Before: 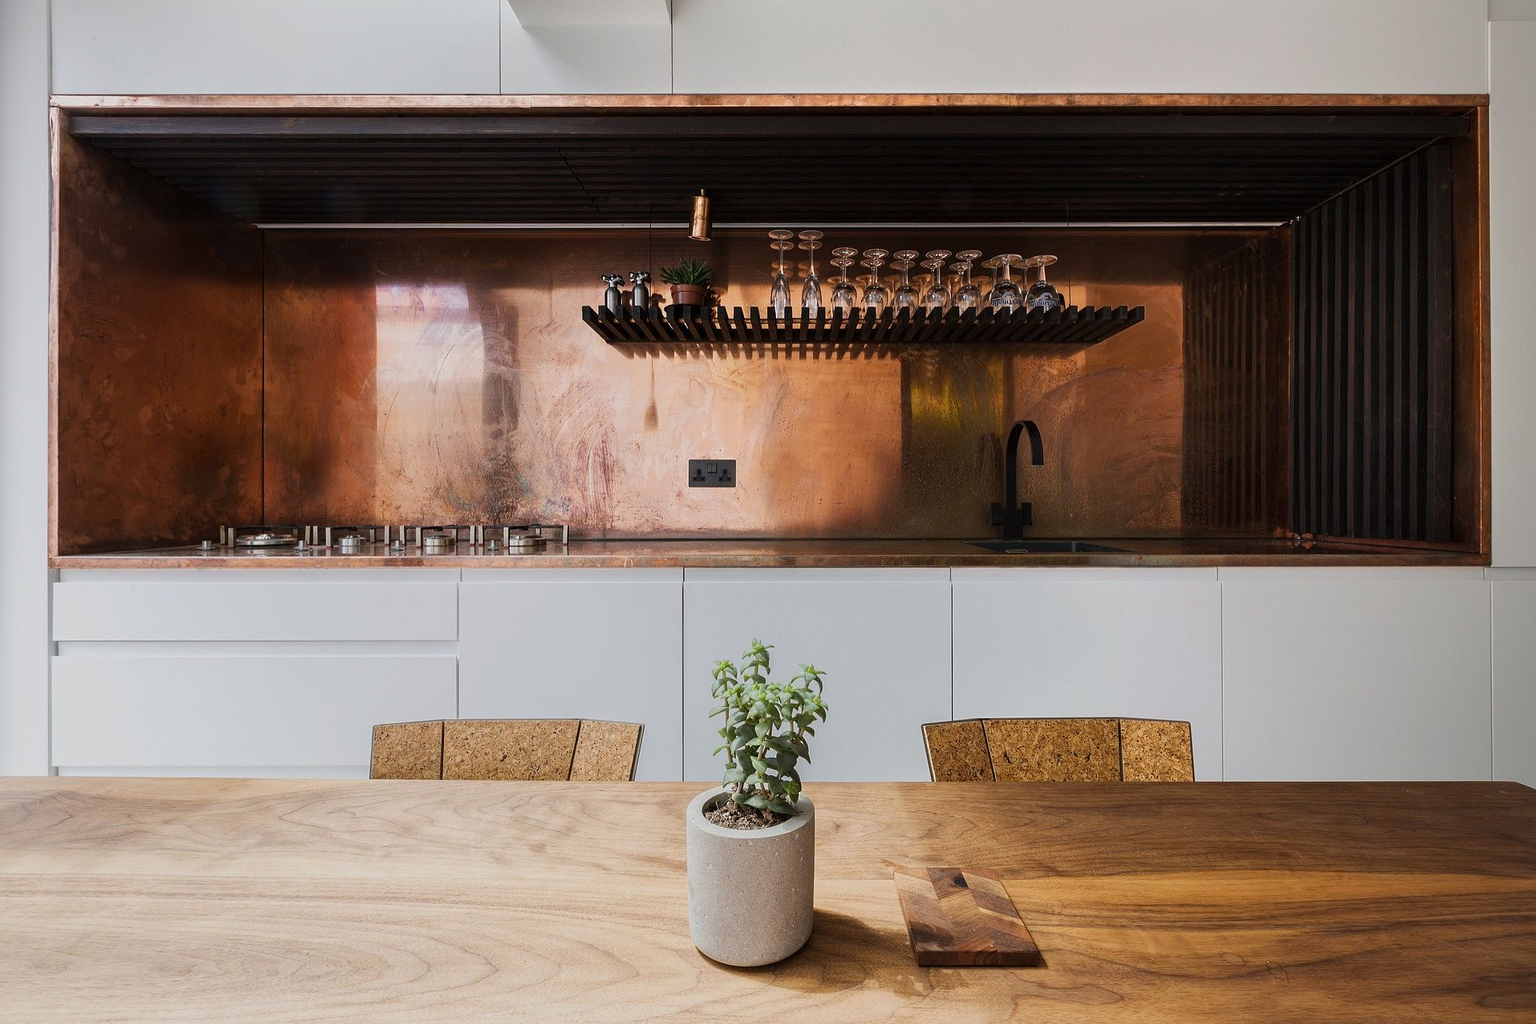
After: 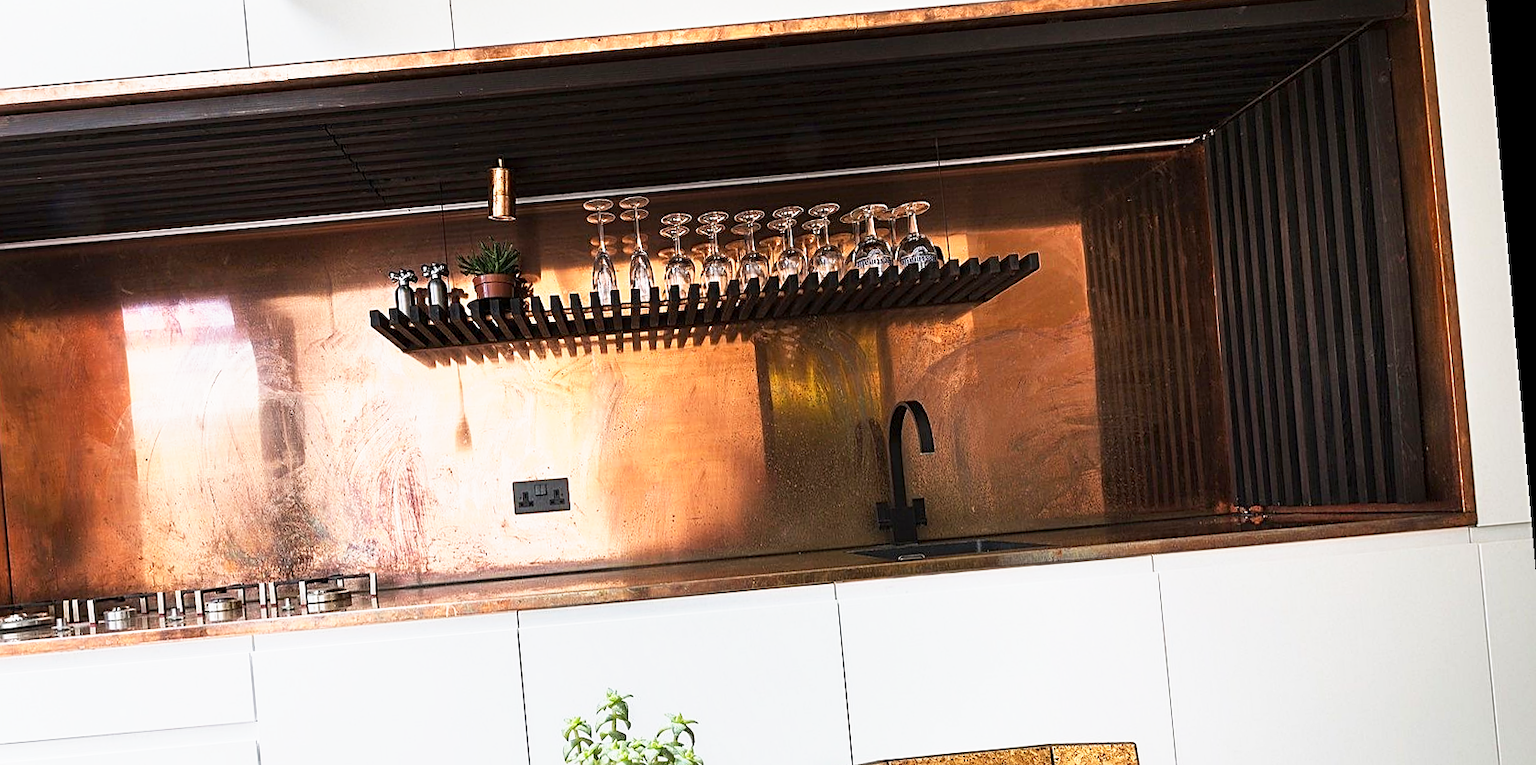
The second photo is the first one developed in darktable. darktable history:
crop: left 18.38%, top 11.092%, right 2.134%, bottom 33.217%
rotate and perspective: rotation -4.98°, automatic cropping off
exposure: compensate highlight preservation false
sharpen: on, module defaults
base curve: curves: ch0 [(0, 0) (0.495, 0.917) (1, 1)], preserve colors none
